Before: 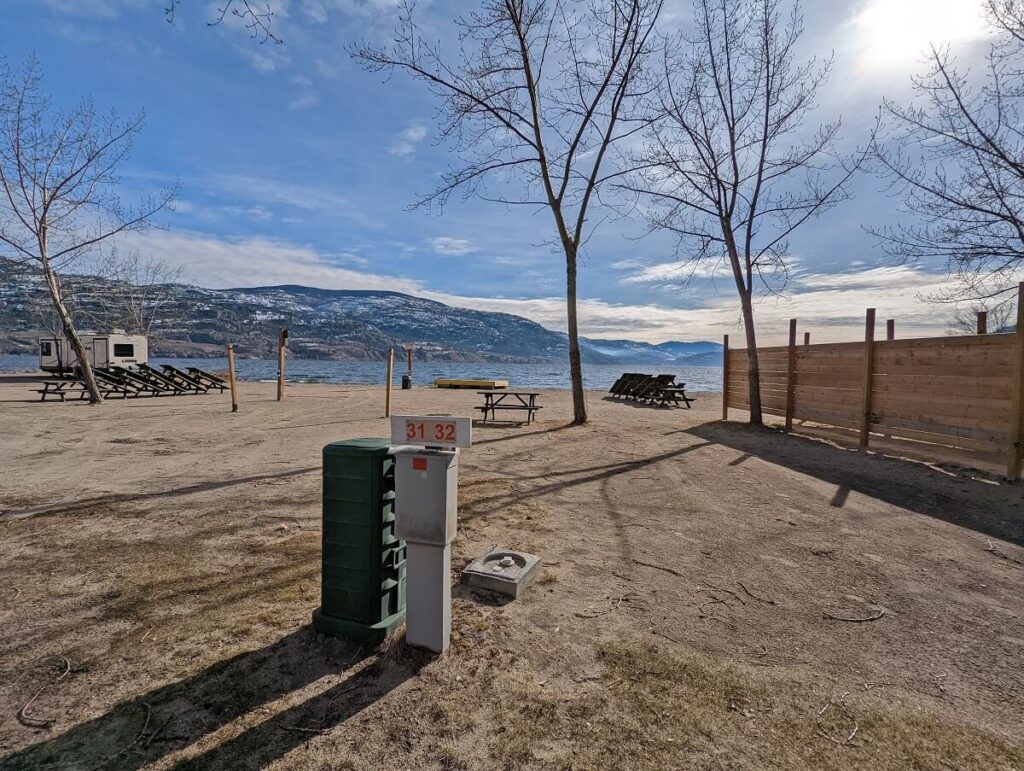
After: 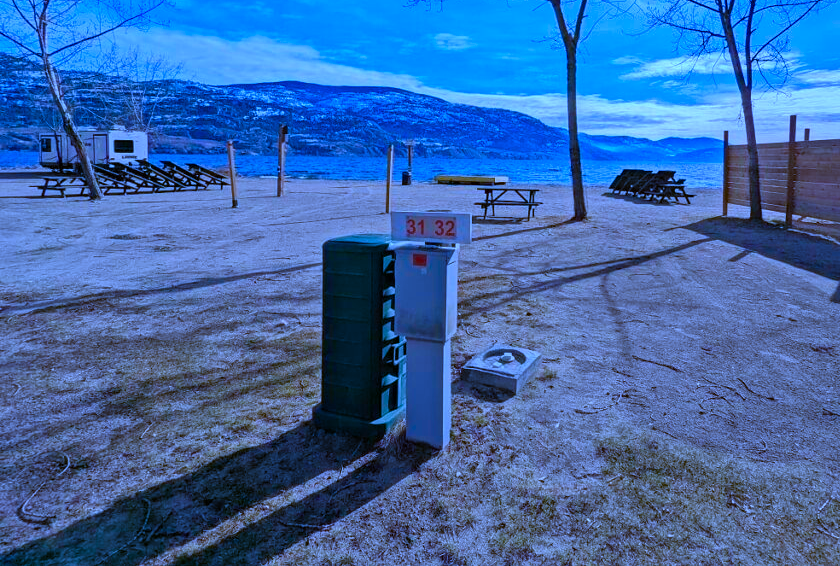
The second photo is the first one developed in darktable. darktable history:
crop: top 26.531%, right 17.959%
color balance rgb: perceptual saturation grading › global saturation 20%, perceptual saturation grading › highlights -25%, perceptual saturation grading › shadows 25%, global vibrance 50%
white balance: red 0.766, blue 1.537
